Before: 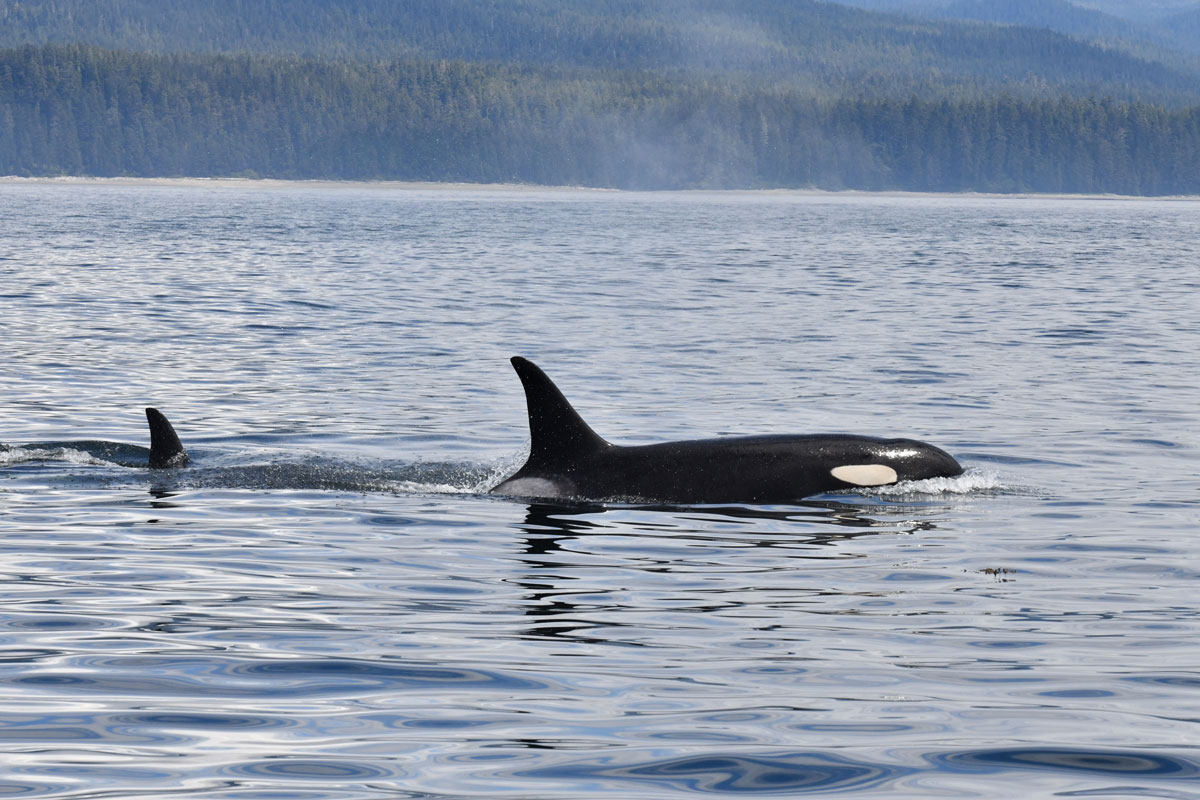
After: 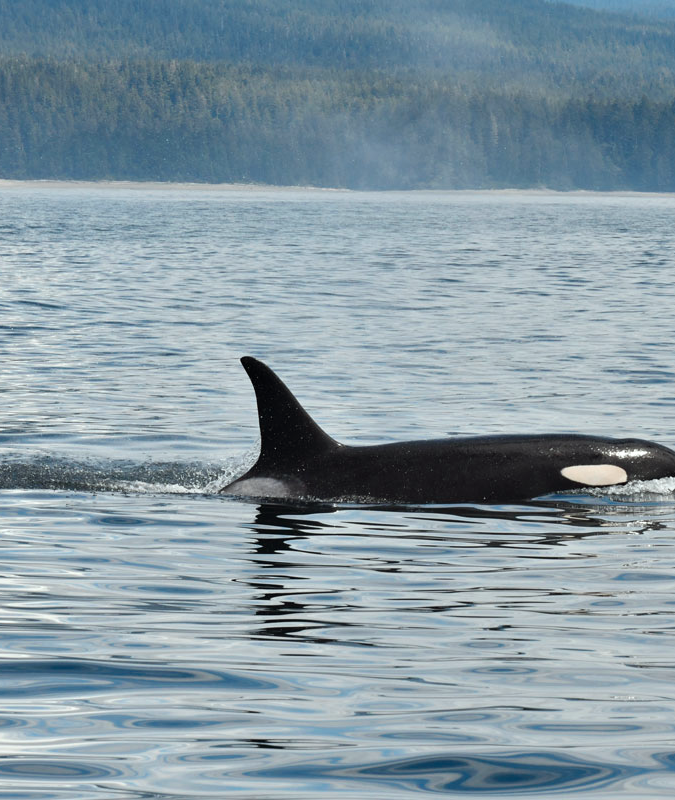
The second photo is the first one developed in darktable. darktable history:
white balance: red 1.123, blue 0.83
color correction: highlights a* -9.35, highlights b* -23.15
crop and rotate: left 22.516%, right 21.234%
